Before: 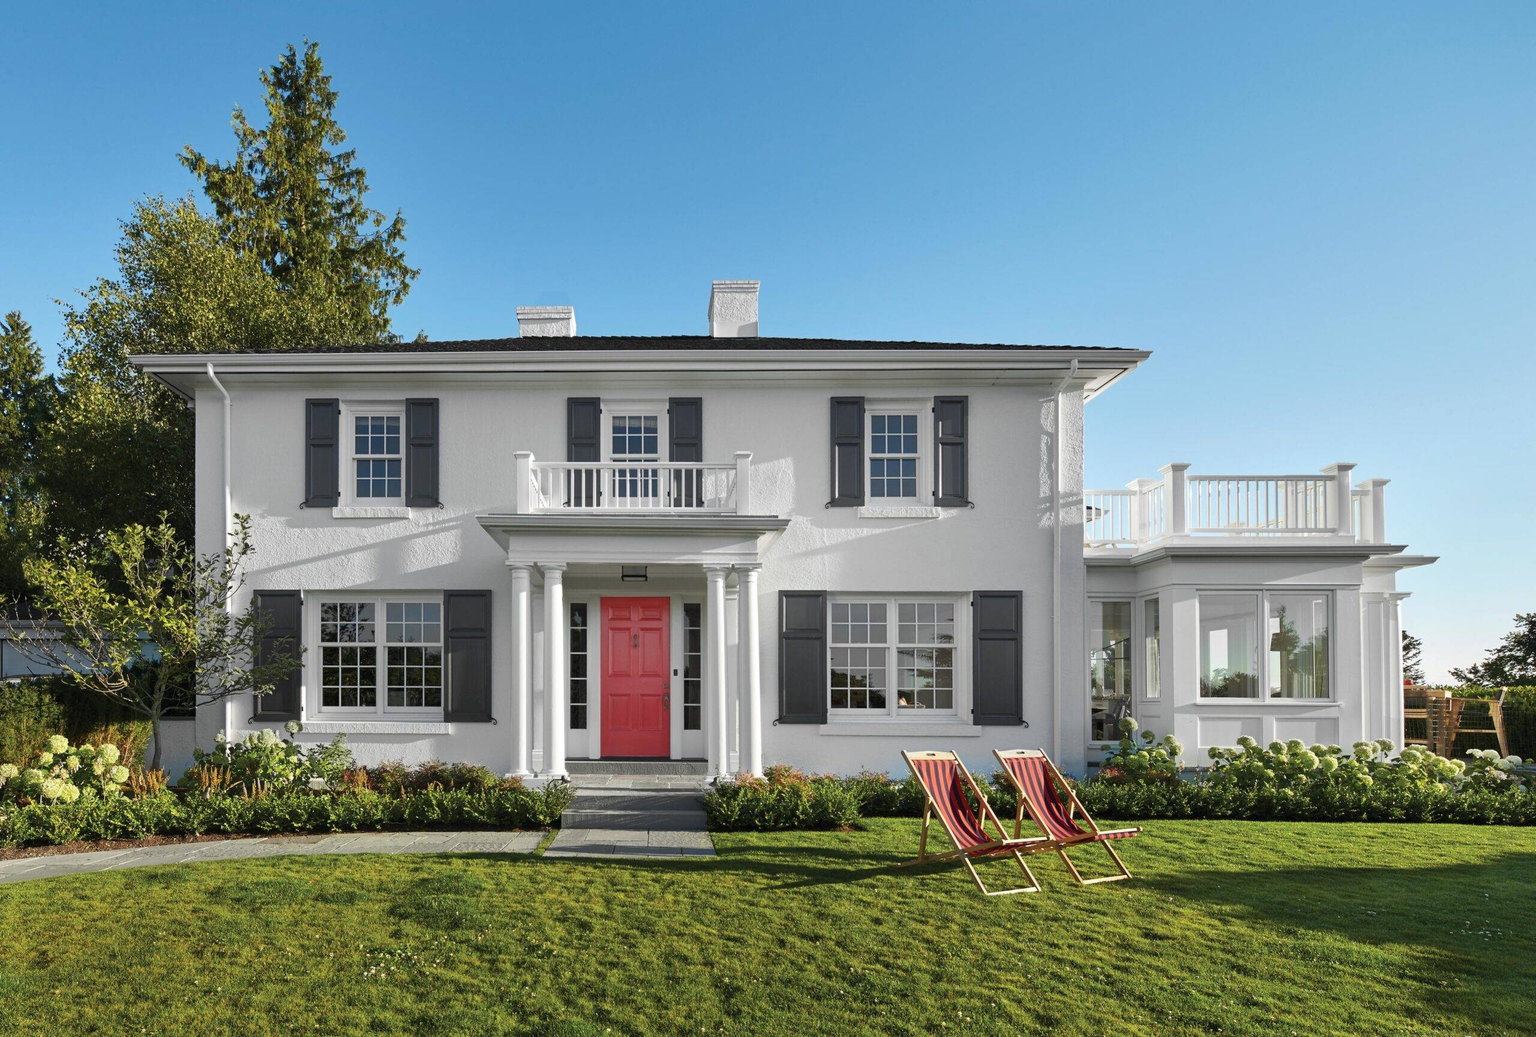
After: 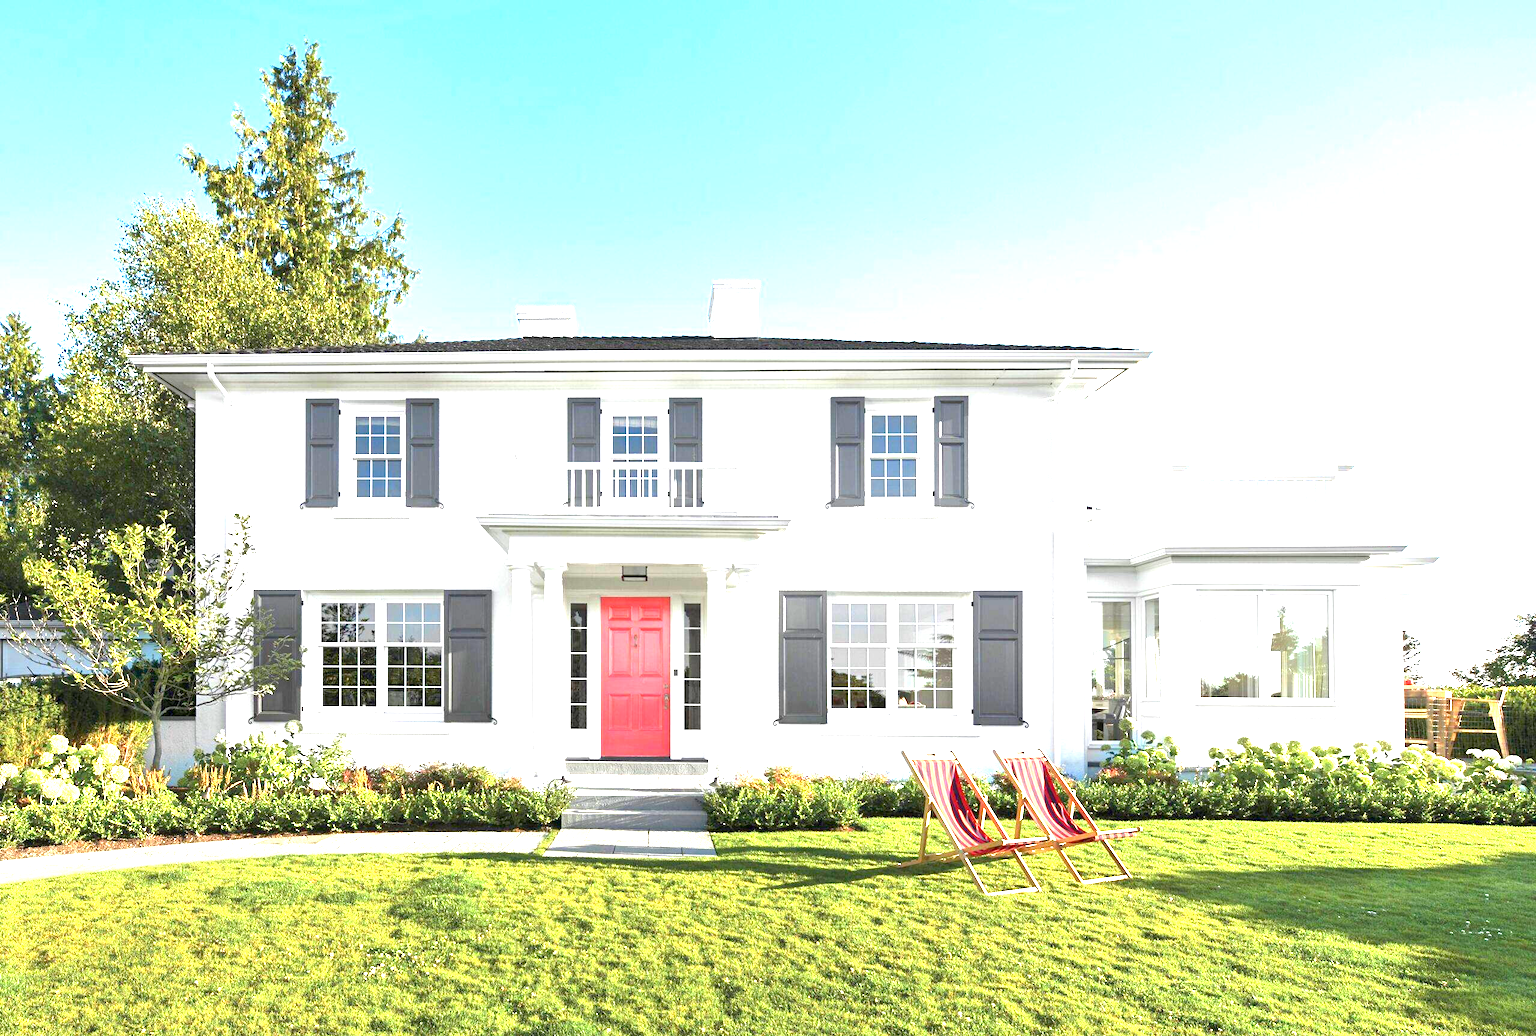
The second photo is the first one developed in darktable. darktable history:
levels: levels [0, 0.435, 0.917]
exposure: black level correction 0.001, exposure 1.859 EV, compensate highlight preservation false
